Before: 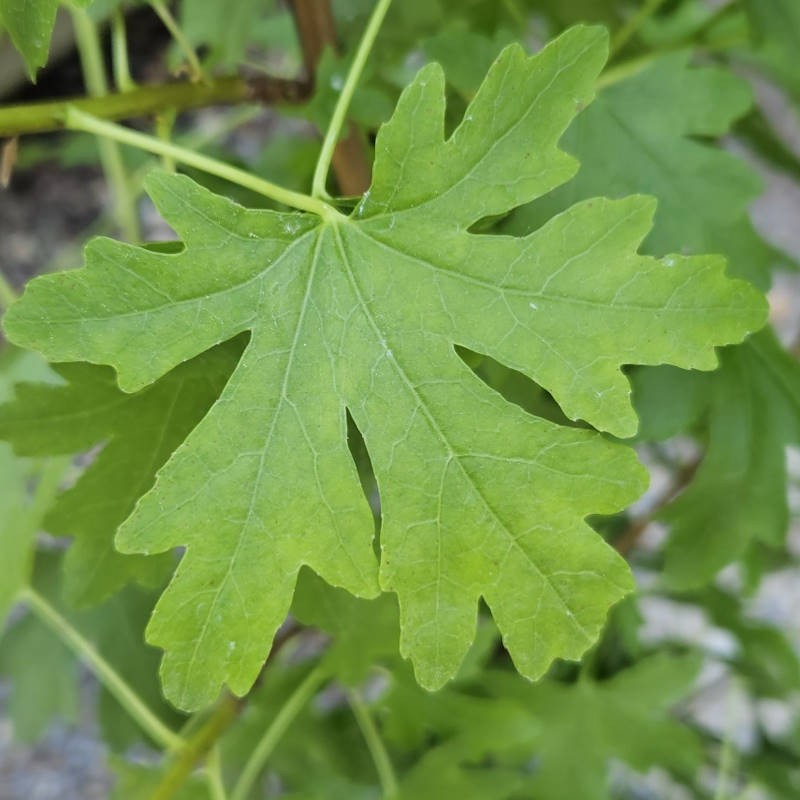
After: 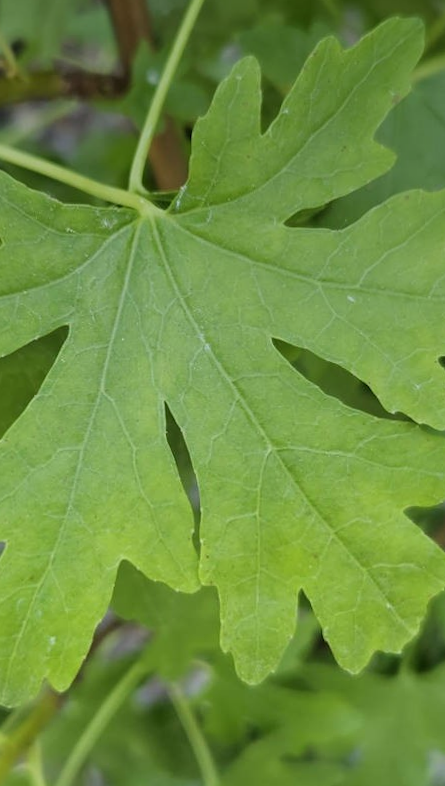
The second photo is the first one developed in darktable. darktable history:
graduated density: on, module defaults
rotate and perspective: rotation -0.45°, automatic cropping original format, crop left 0.008, crop right 0.992, crop top 0.012, crop bottom 0.988
crop and rotate: left 22.516%, right 21.234%
